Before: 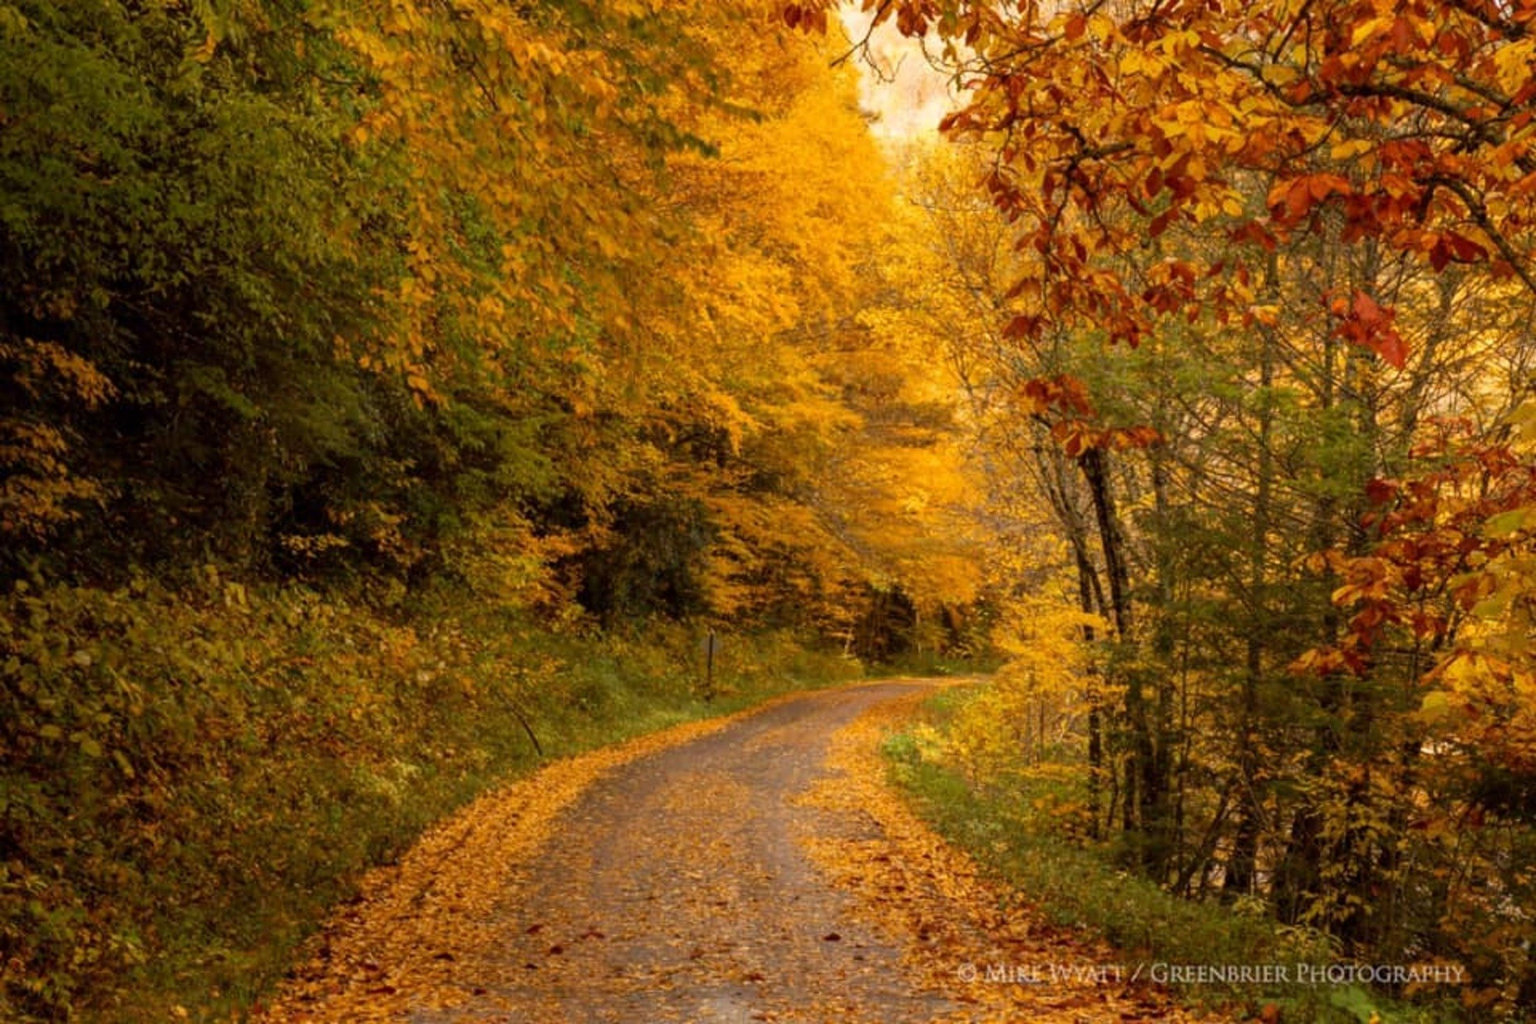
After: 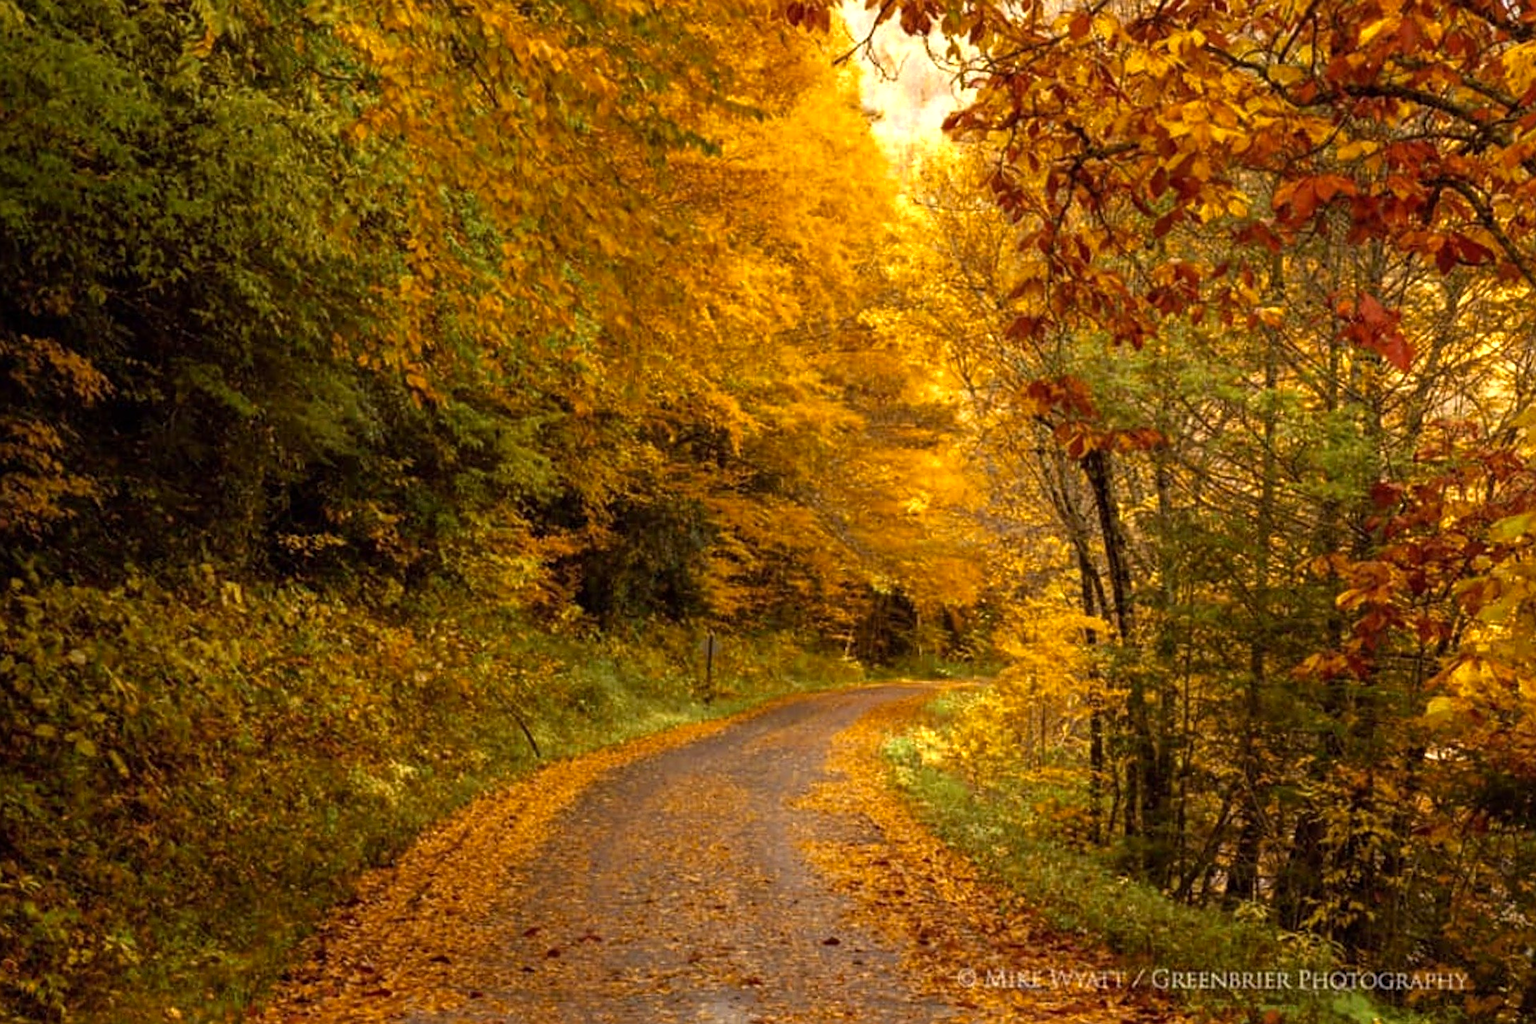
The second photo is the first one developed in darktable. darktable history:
shadows and highlights: shadows -0.45, highlights 38.12
crop and rotate: angle -0.252°
sharpen: on, module defaults
exposure: compensate highlight preservation false
color zones: curves: ch0 [(0, 0.485) (0.178, 0.476) (0.261, 0.623) (0.411, 0.403) (0.708, 0.603) (0.934, 0.412)]; ch1 [(0.003, 0.485) (0.149, 0.496) (0.229, 0.584) (0.326, 0.551) (0.484, 0.262) (0.757, 0.643)]
